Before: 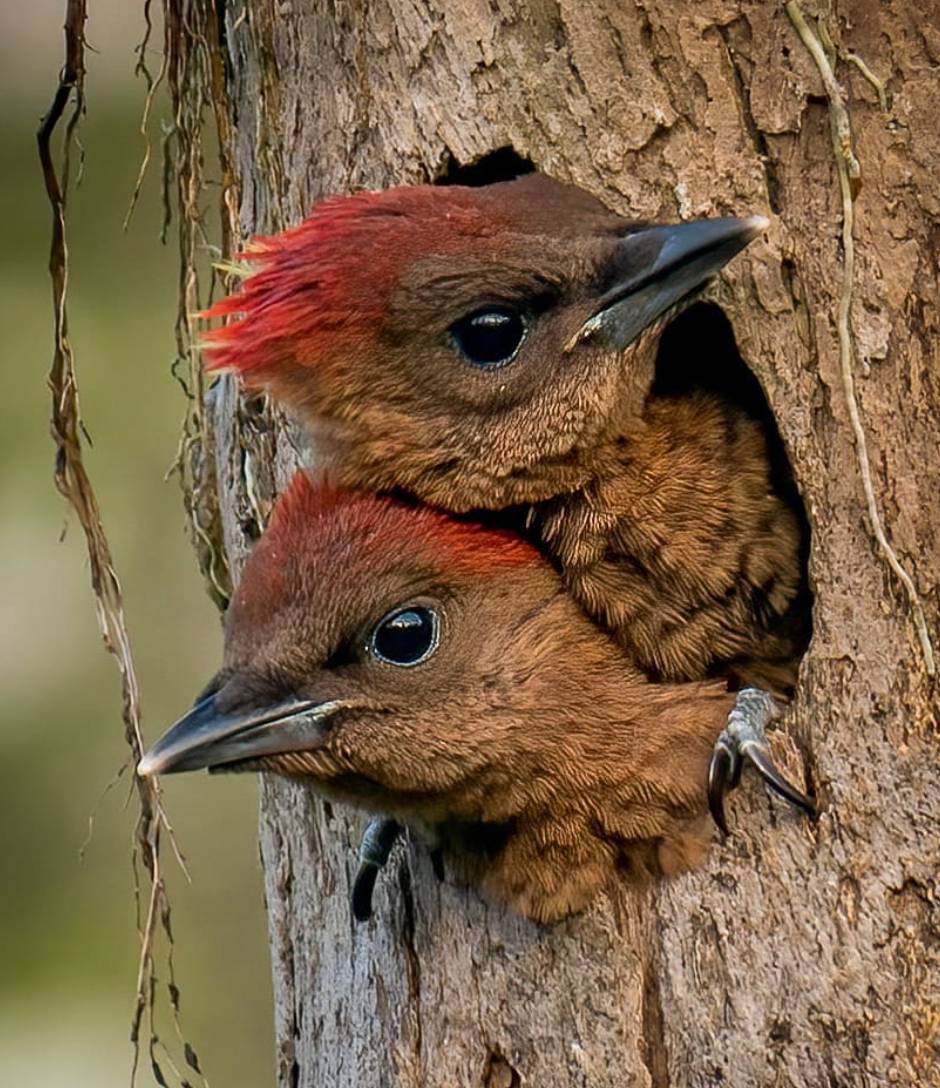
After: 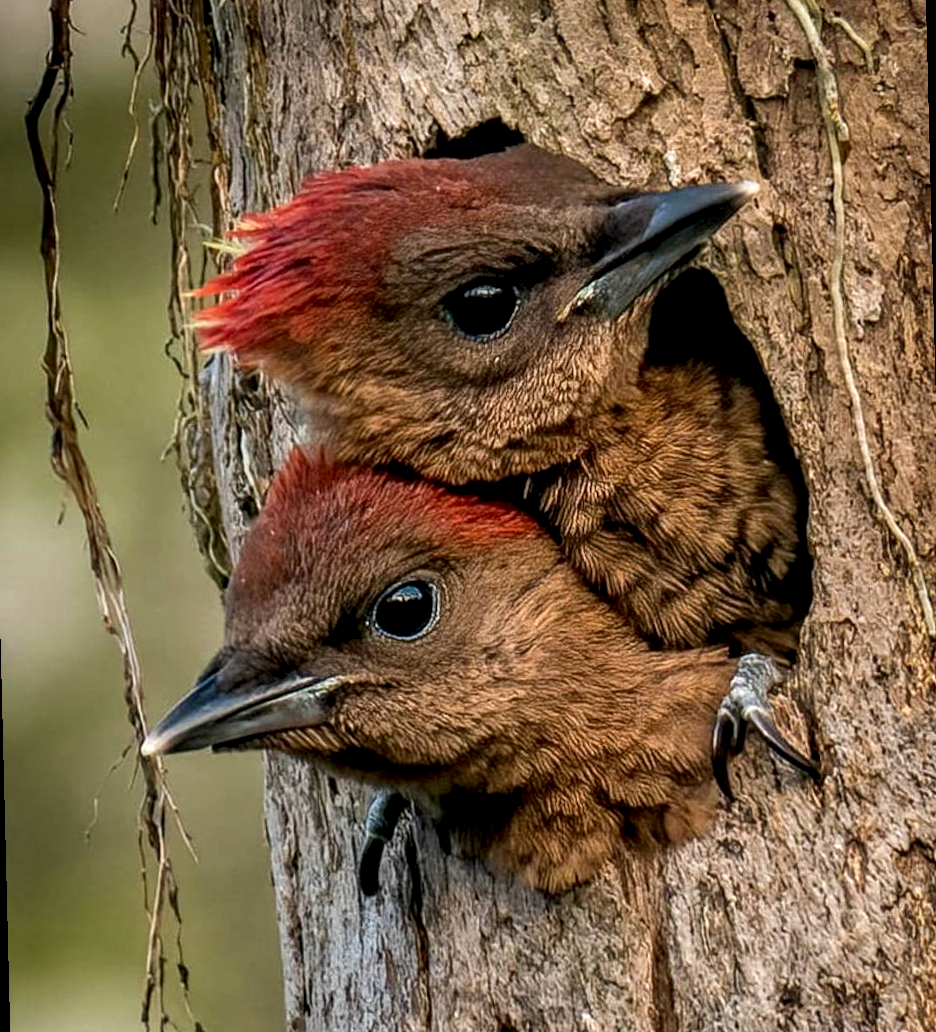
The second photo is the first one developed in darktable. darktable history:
rotate and perspective: rotation -1.42°, crop left 0.016, crop right 0.984, crop top 0.035, crop bottom 0.965
local contrast: detail 150%
